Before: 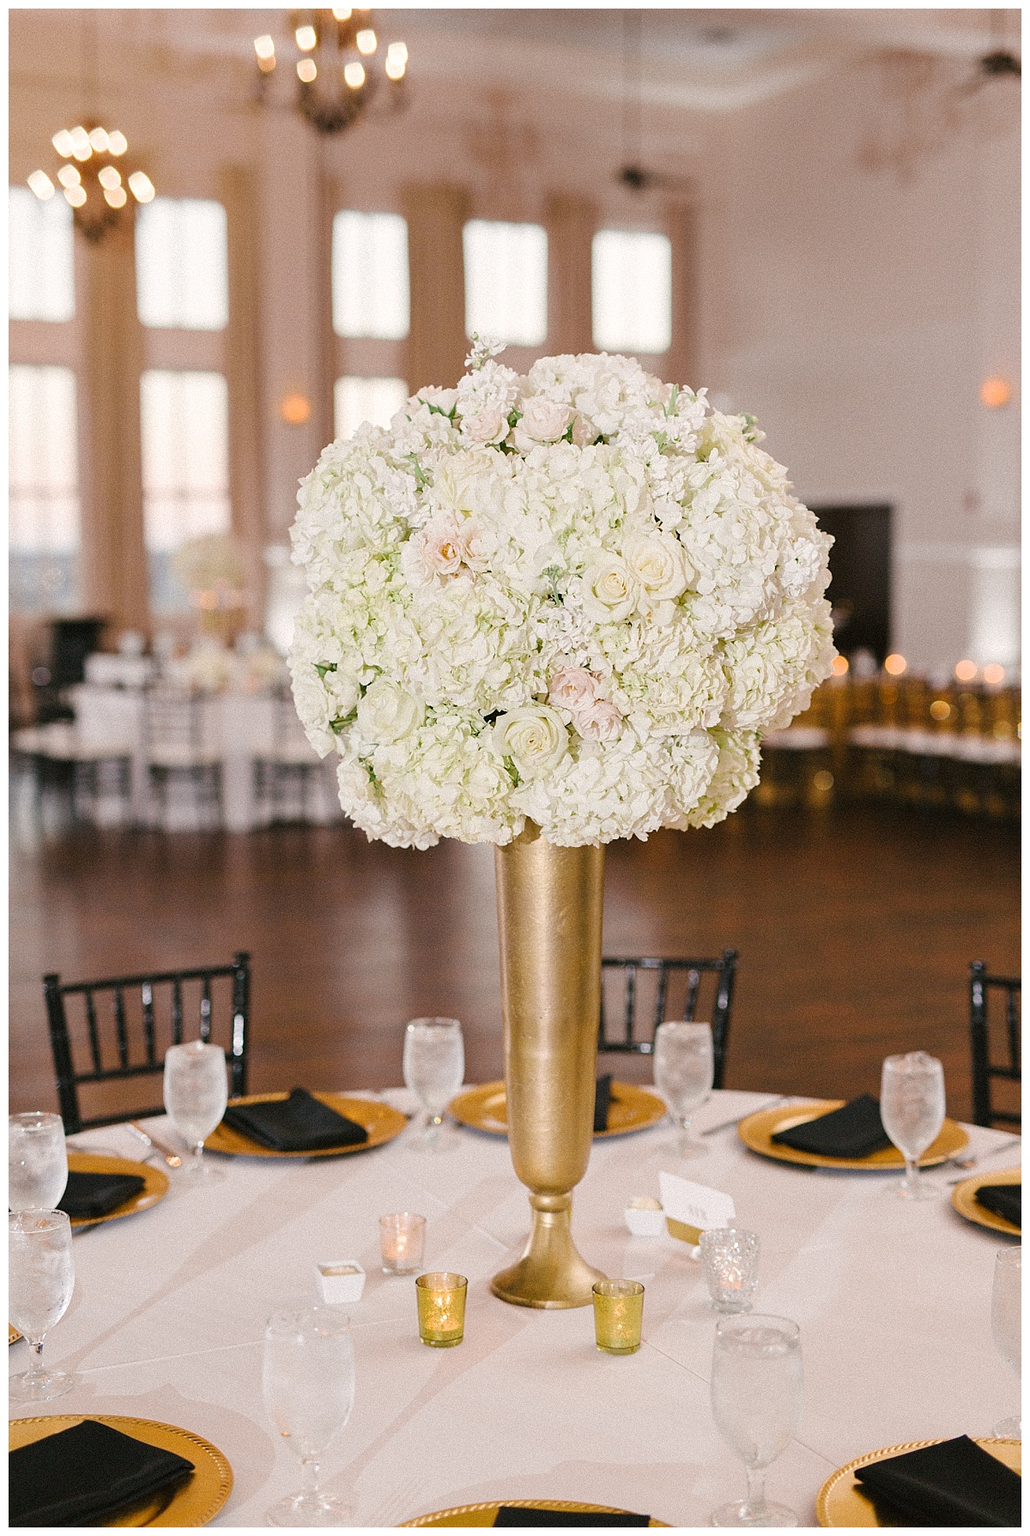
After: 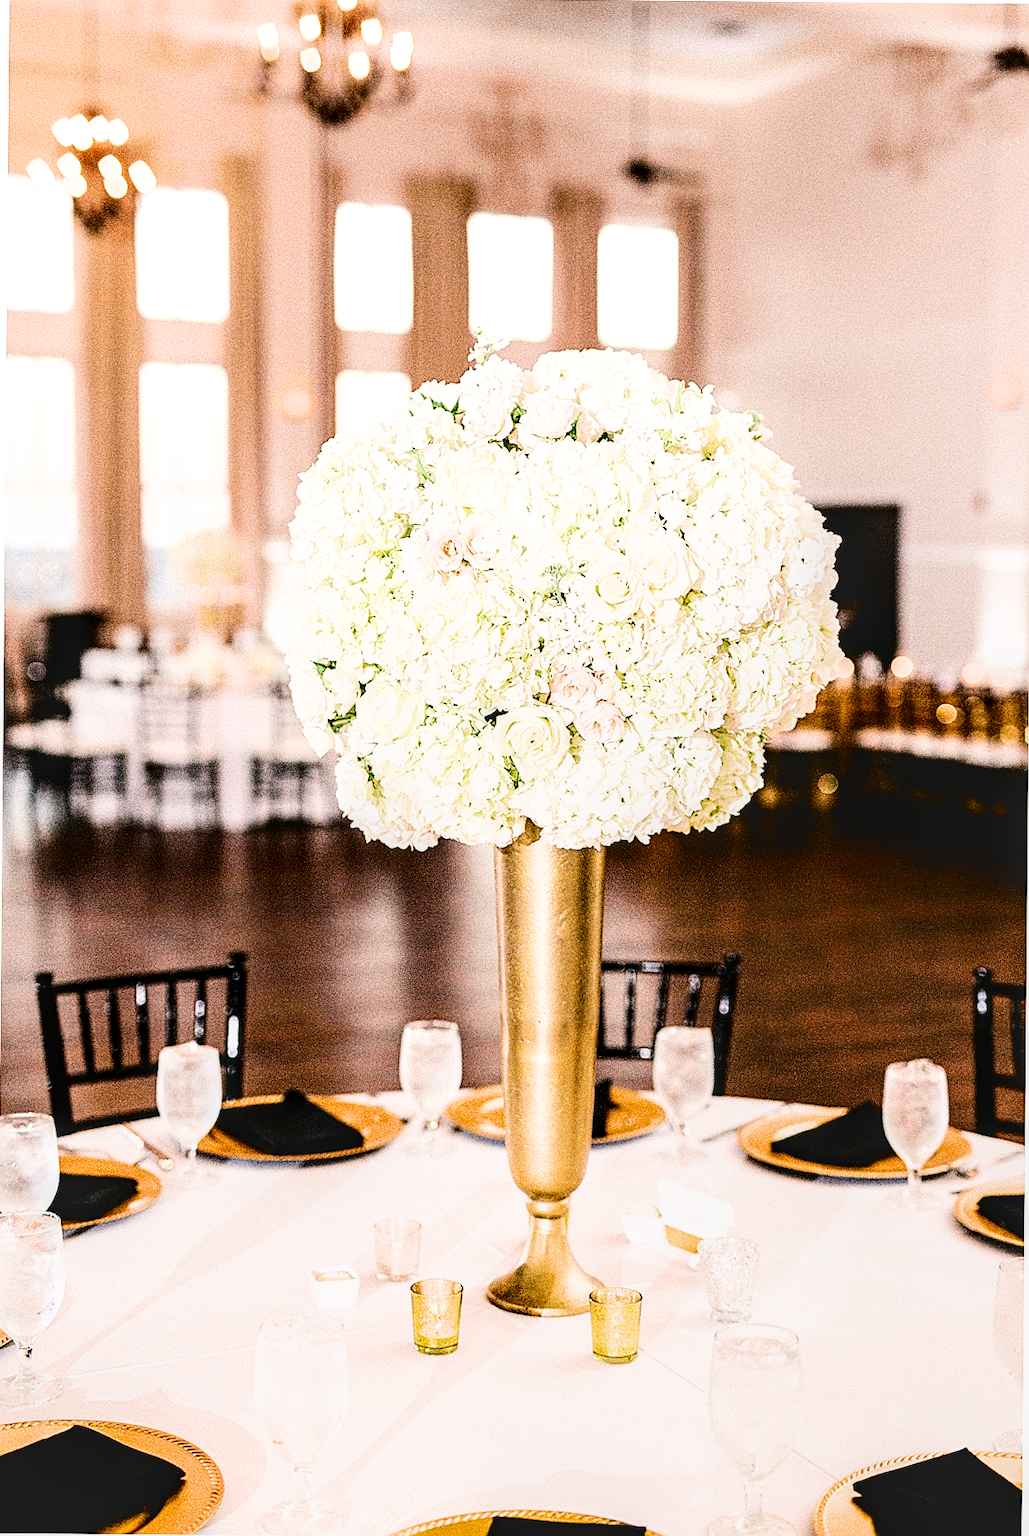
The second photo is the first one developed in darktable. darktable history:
contrast brightness saturation: contrast 0.239, brightness -0.237, saturation 0.145
filmic rgb: black relative exposure -16 EV, white relative exposure 6.29 EV, hardness 5.01, contrast 1.349
local contrast: detail 130%
sharpen: on, module defaults
crop and rotate: angle -0.488°
tone equalizer: -8 EV -1.11 EV, -7 EV -1 EV, -6 EV -0.868 EV, -5 EV -0.594 EV, -3 EV 0.591 EV, -2 EV 0.872 EV, -1 EV 0.995 EV, +0 EV 1.06 EV
